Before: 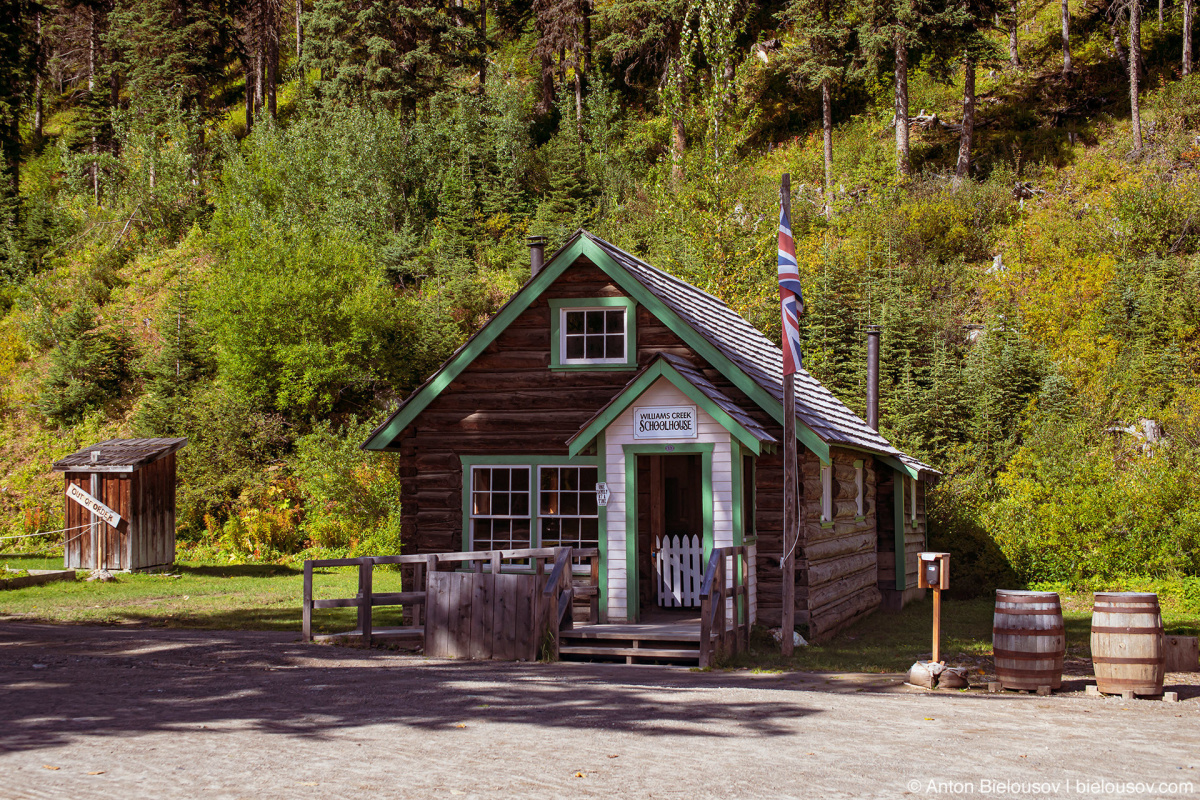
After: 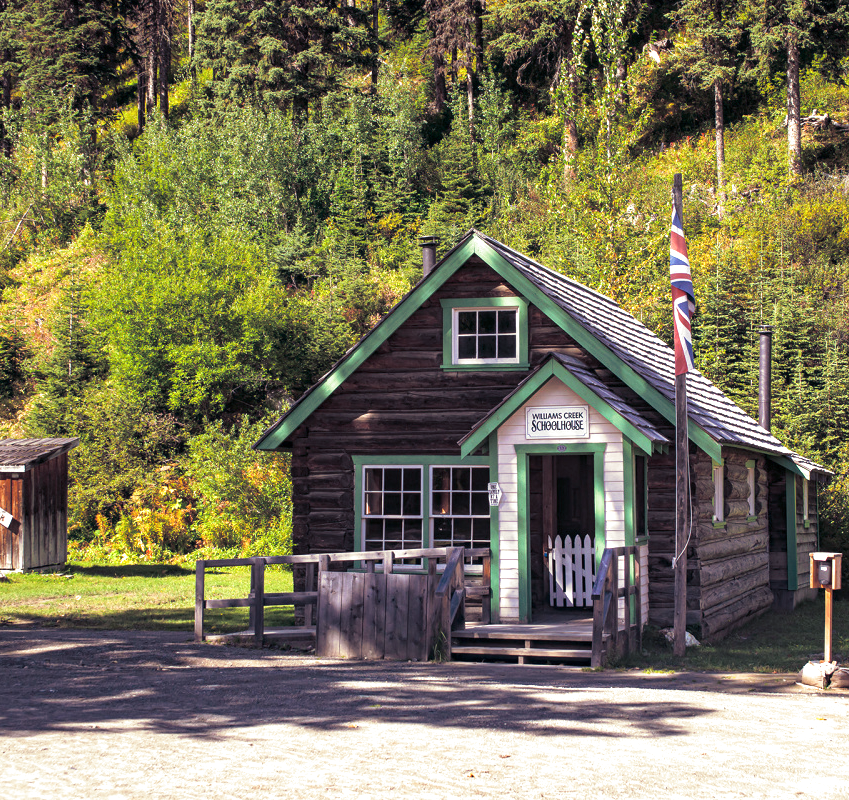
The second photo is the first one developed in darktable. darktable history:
exposure: exposure 0.781 EV, compensate highlight preservation false
crop and rotate: left 9.061%, right 20.142%
split-toning: shadows › hue 216°, shadows › saturation 1, highlights › hue 57.6°, balance -33.4
